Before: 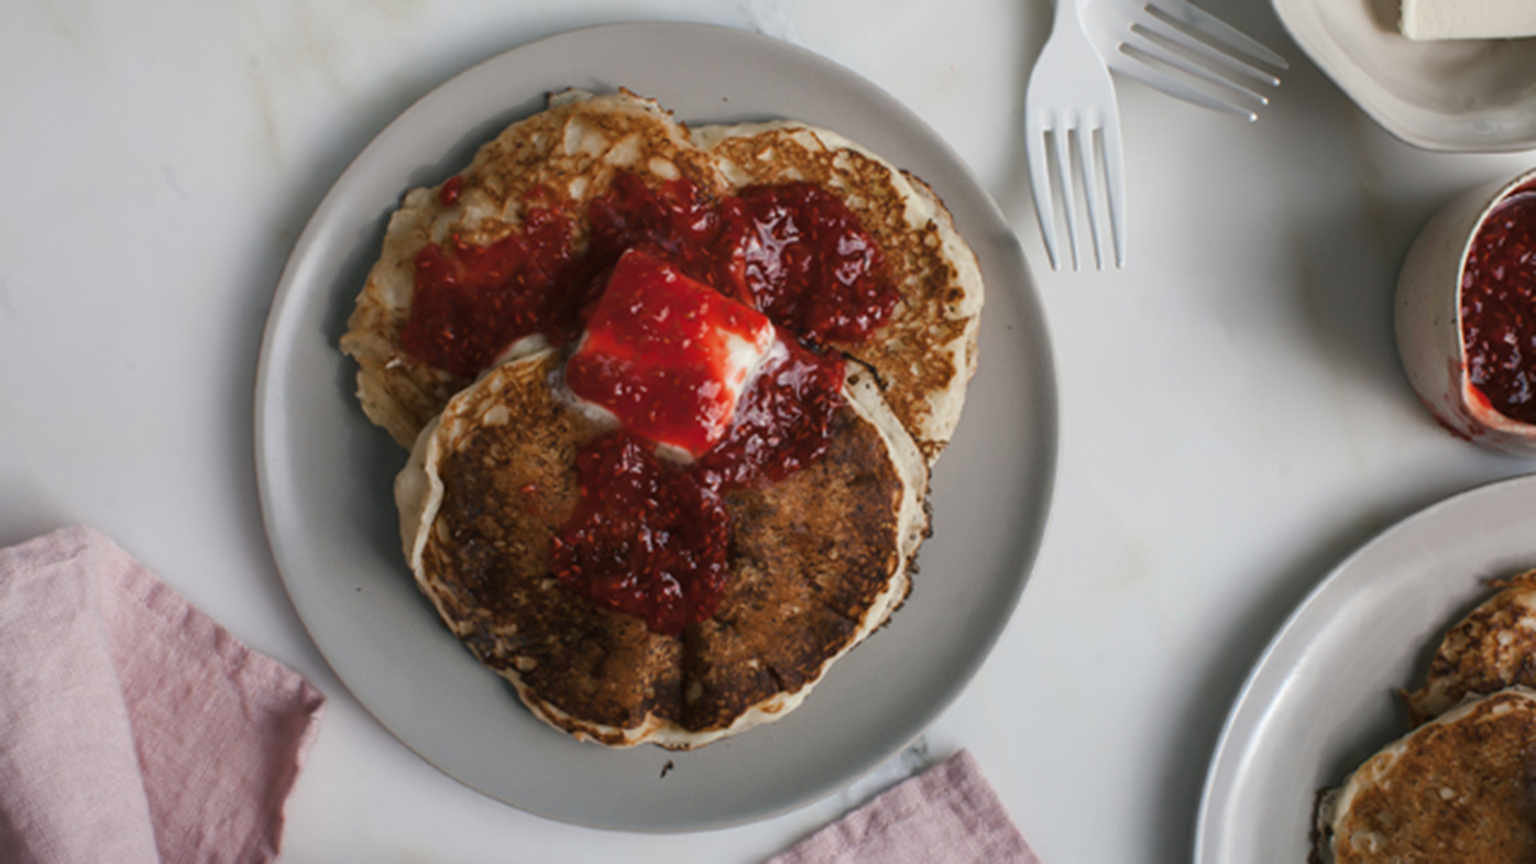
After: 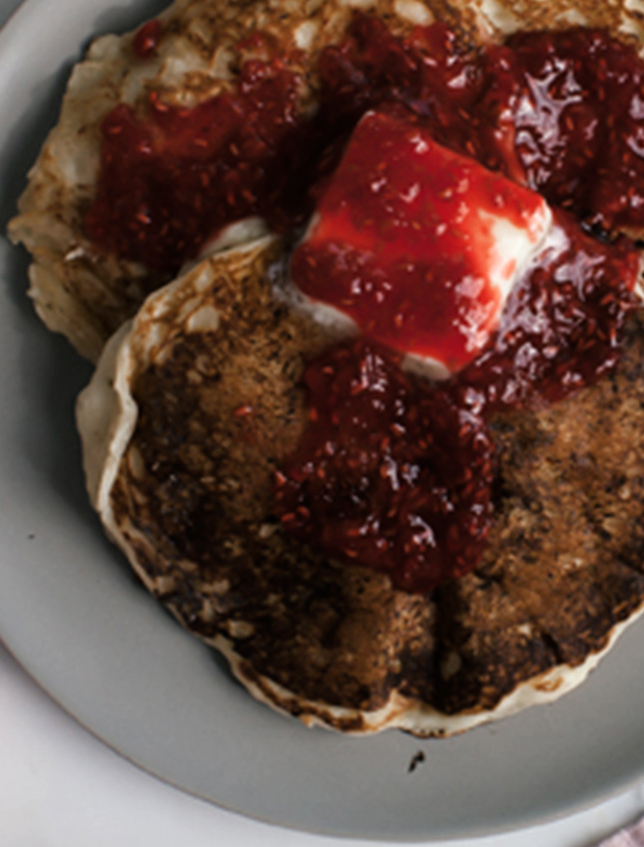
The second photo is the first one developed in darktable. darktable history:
crop and rotate: left 21.77%, top 18.528%, right 44.676%, bottom 2.997%
filmic rgb: white relative exposure 2.45 EV, hardness 6.33
